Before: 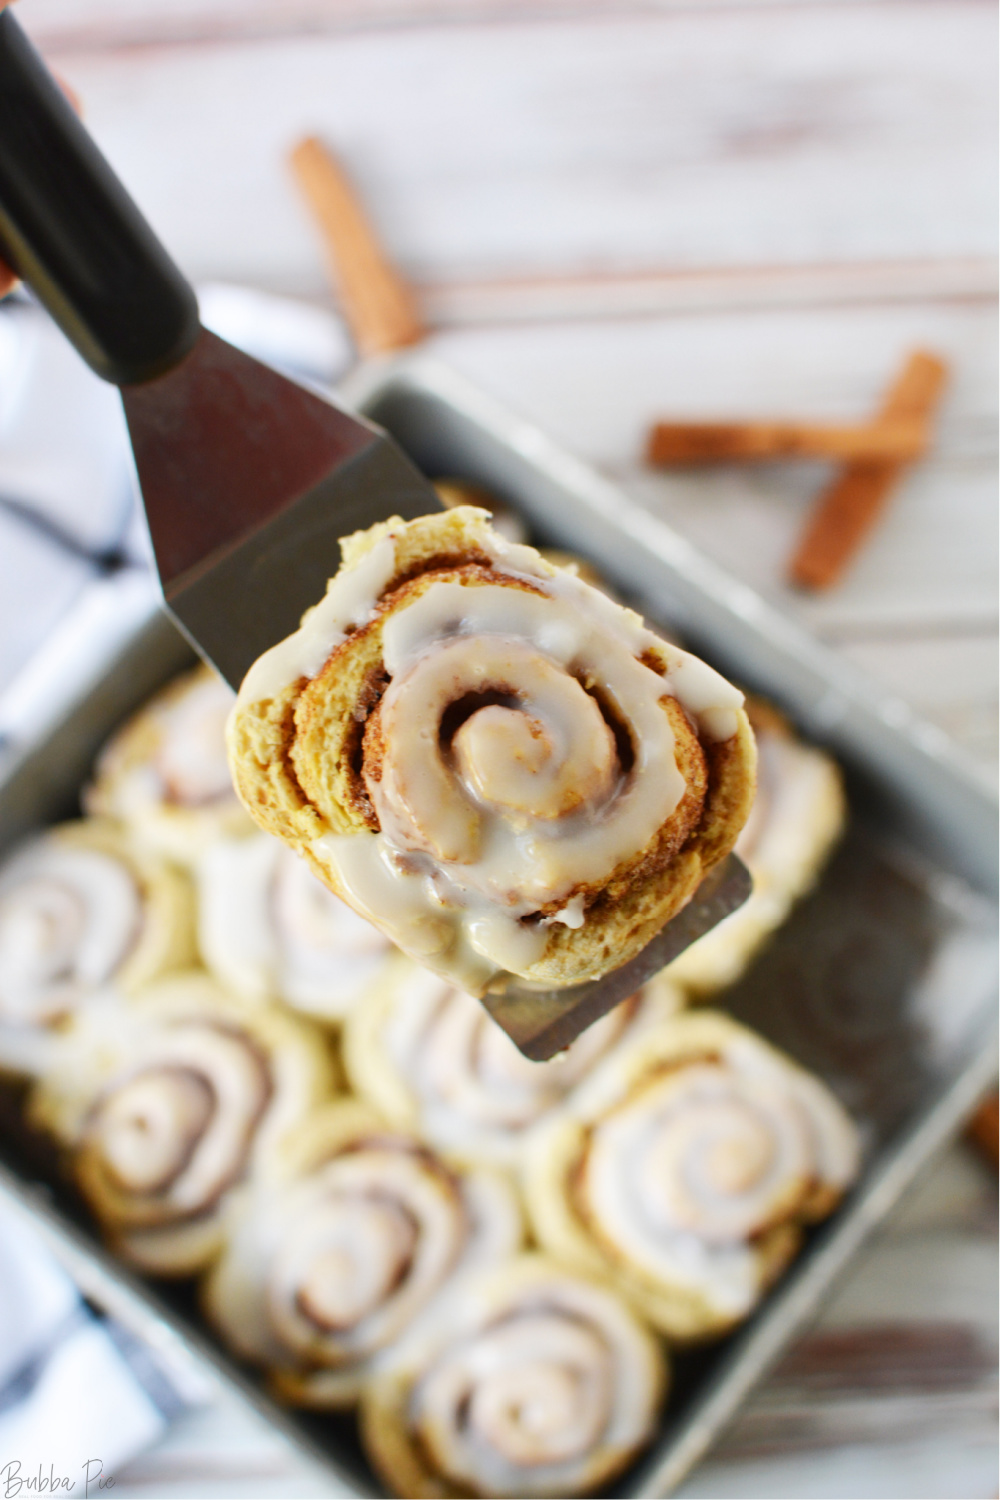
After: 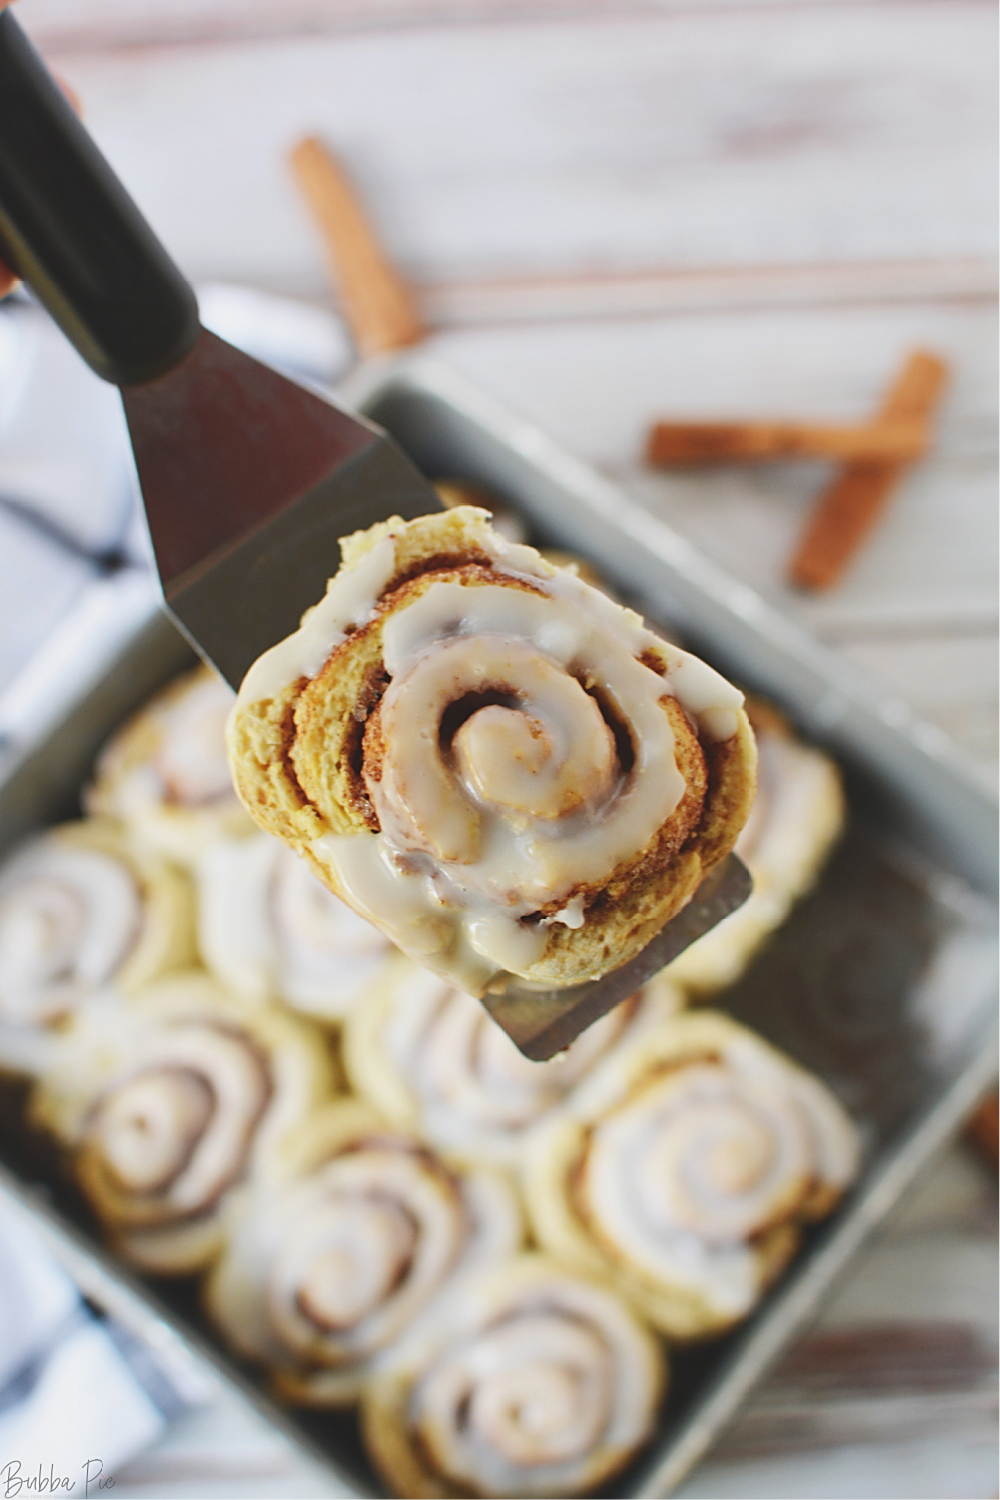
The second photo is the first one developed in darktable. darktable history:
exposure: black level correction -0.014, exposure -0.193 EV, compensate highlight preservation false
sharpen: on, module defaults
